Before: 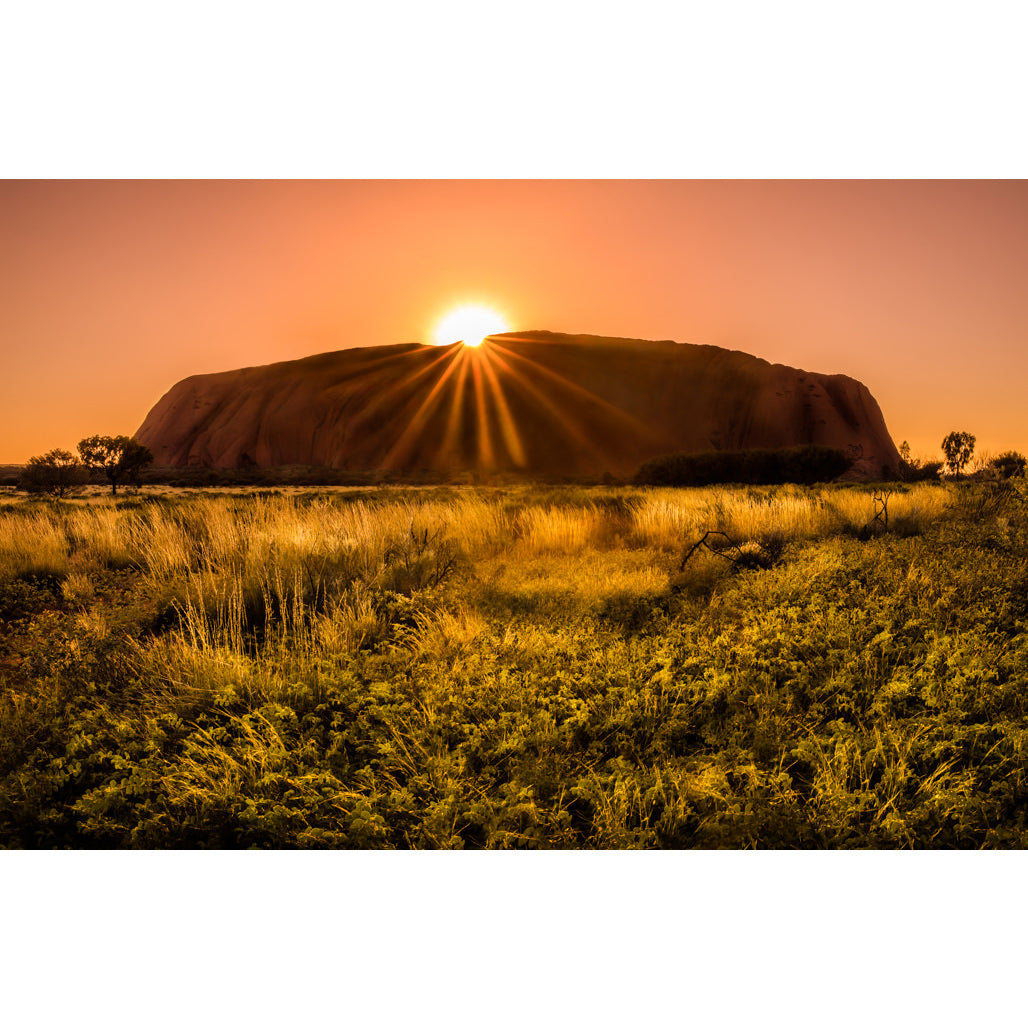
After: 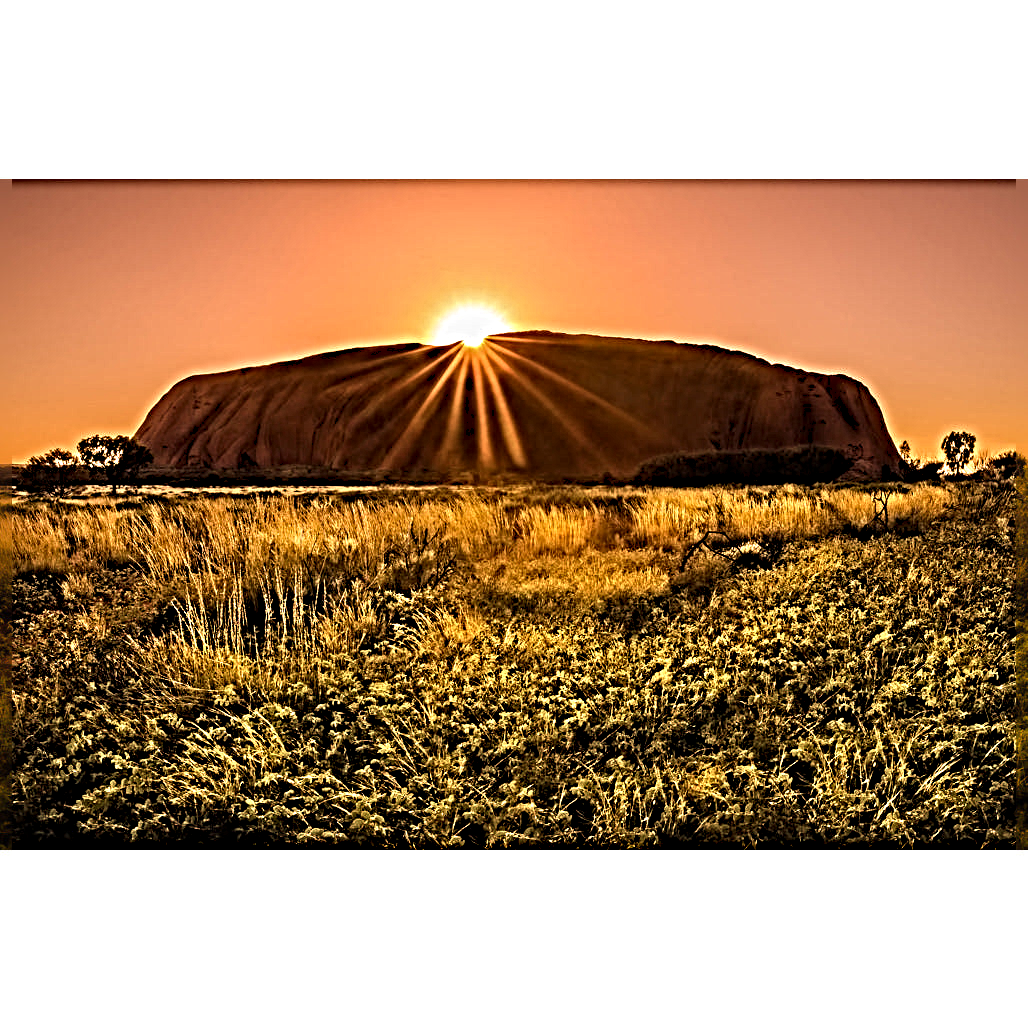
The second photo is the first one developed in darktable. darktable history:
tone equalizer: on, module defaults
sharpen: radius 6.296, amount 1.818, threshold 0.074
